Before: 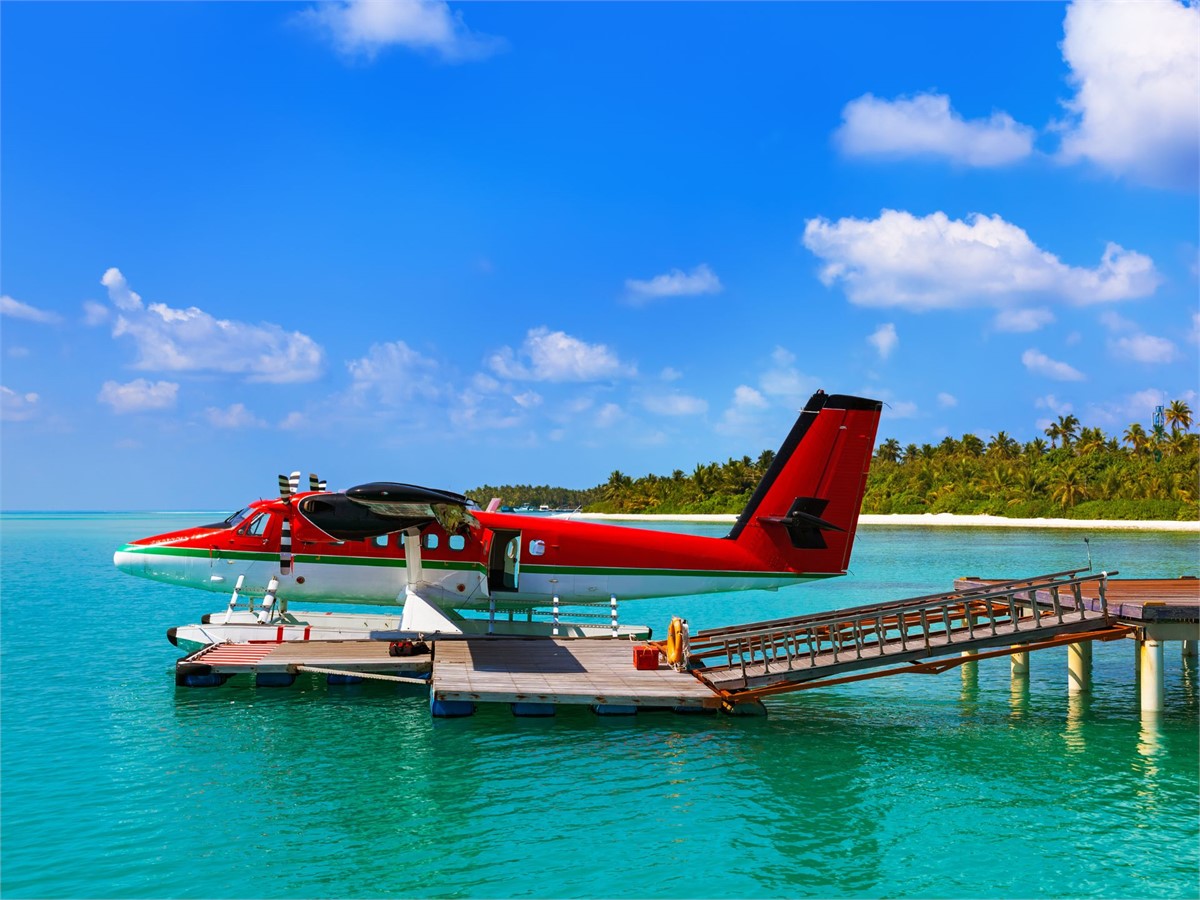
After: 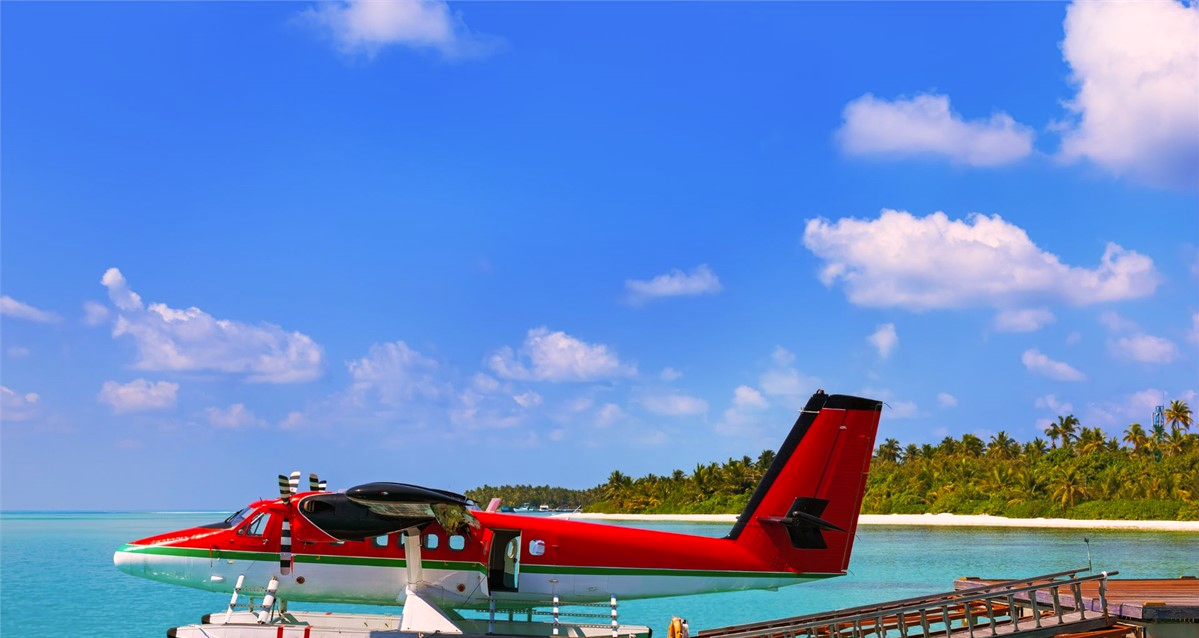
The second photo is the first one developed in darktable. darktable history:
color correction: highlights a* 7.66, highlights b* 4.1
crop: bottom 29.059%
shadows and highlights: shadows 25.83, highlights -26.17, highlights color adjustment 73.14%
